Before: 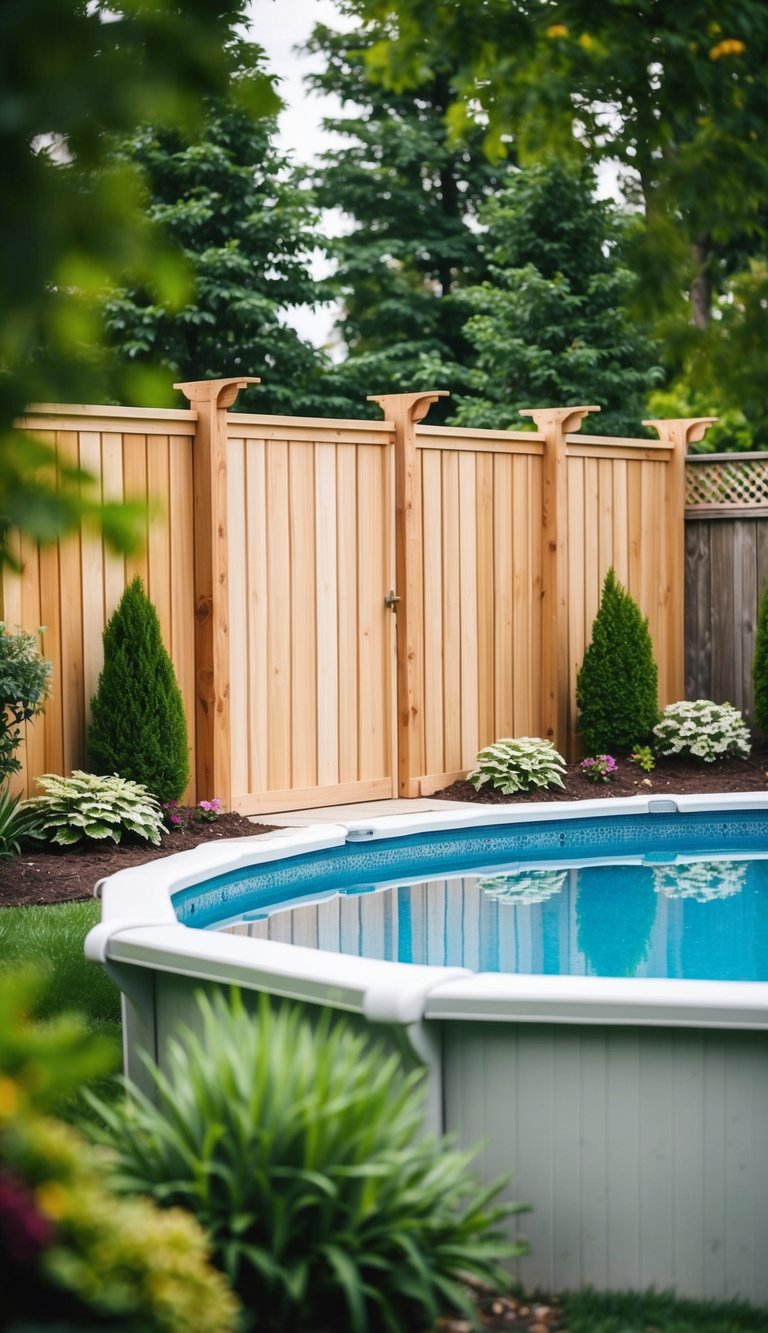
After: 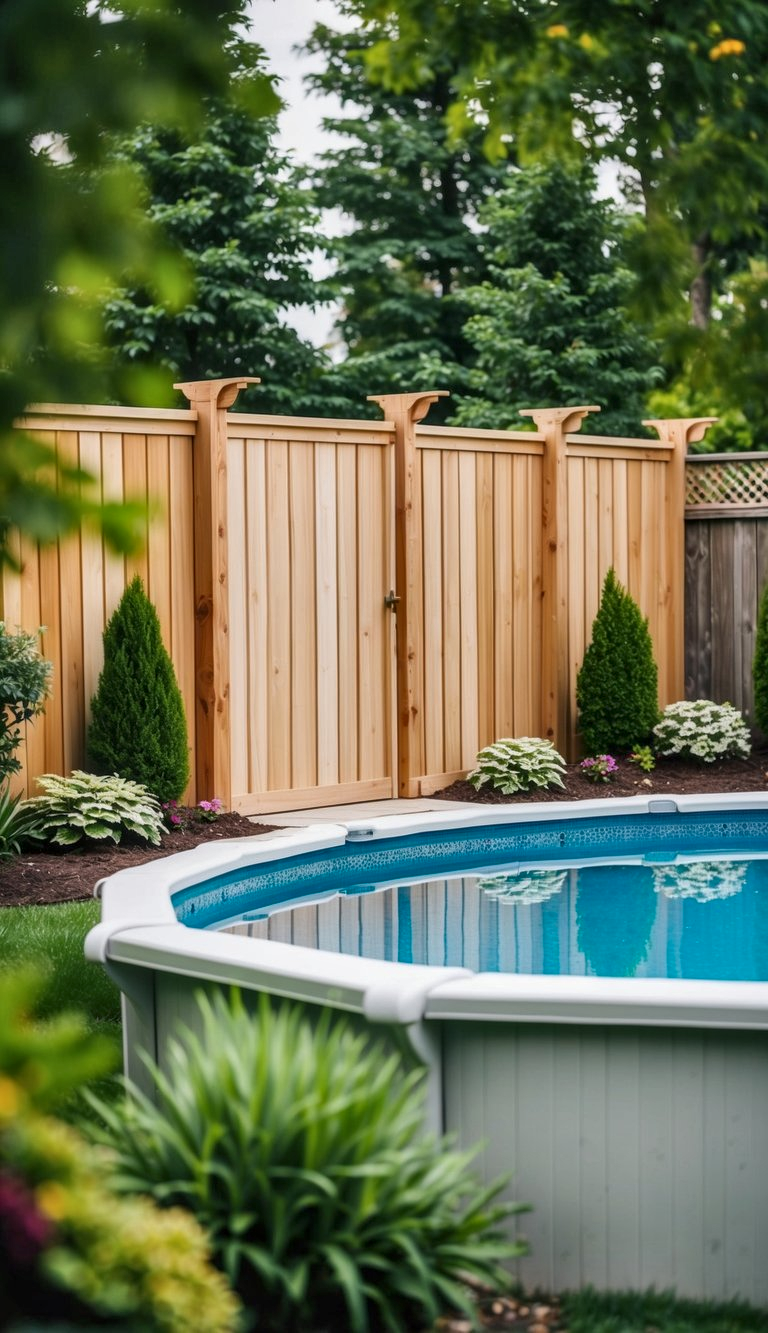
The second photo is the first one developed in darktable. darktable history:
shadows and highlights: white point adjustment -3.64, highlights -63.34, highlights color adjustment 42%, soften with gaussian
local contrast: on, module defaults
